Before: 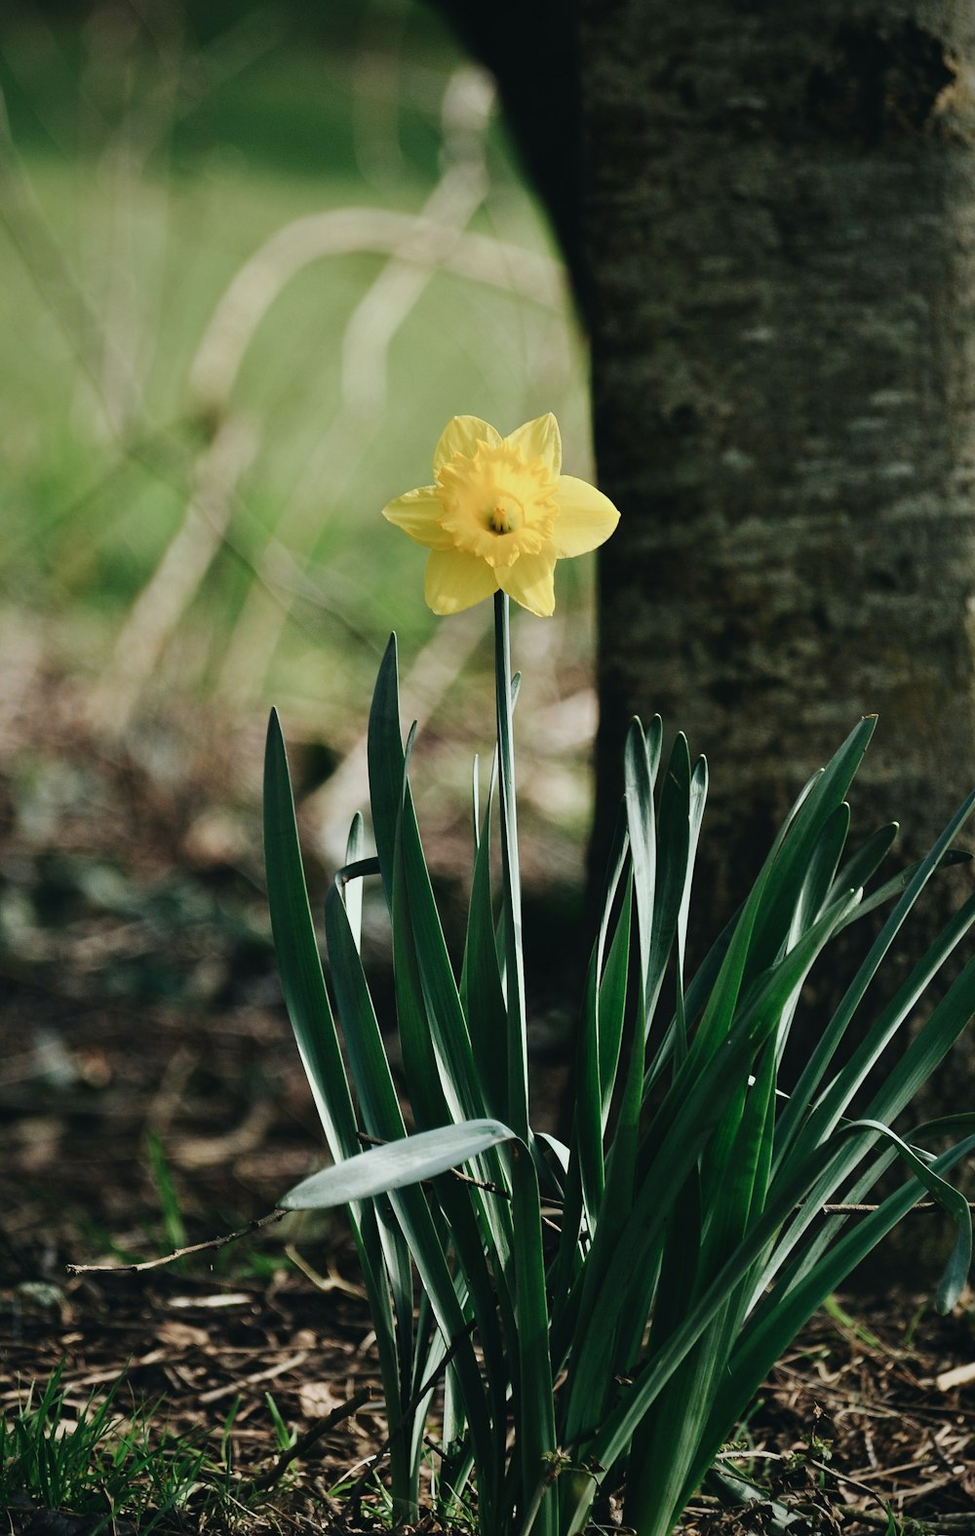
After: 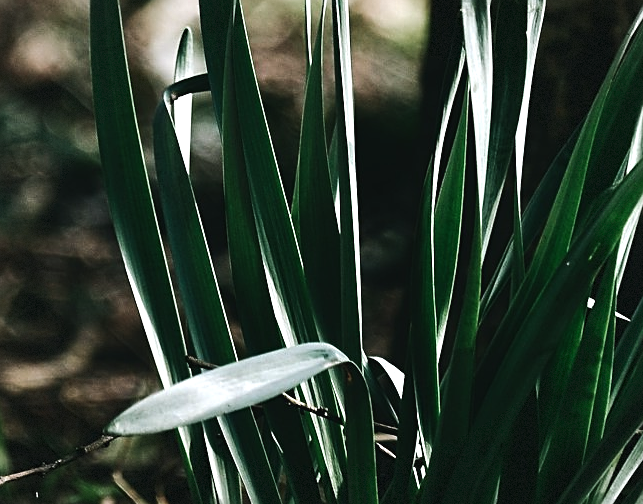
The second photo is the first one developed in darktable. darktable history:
crop: left 18.091%, top 51.13%, right 17.525%, bottom 16.85%
color balance rgb: shadows lift › chroma 2%, shadows lift › hue 135.47°, highlights gain › chroma 2%, highlights gain › hue 291.01°, global offset › luminance 0.5%, perceptual saturation grading › global saturation -10.8%, perceptual saturation grading › highlights -26.83%, perceptual saturation grading › shadows 21.25%, perceptual brilliance grading › highlights 17.77%, perceptual brilliance grading › mid-tones 31.71%, perceptual brilliance grading › shadows -31.01%, global vibrance 24.91%
sharpen: on, module defaults
vignetting: fall-off start 85%, fall-off radius 80%, brightness -0.182, saturation -0.3, width/height ratio 1.219, dithering 8-bit output, unbound false
